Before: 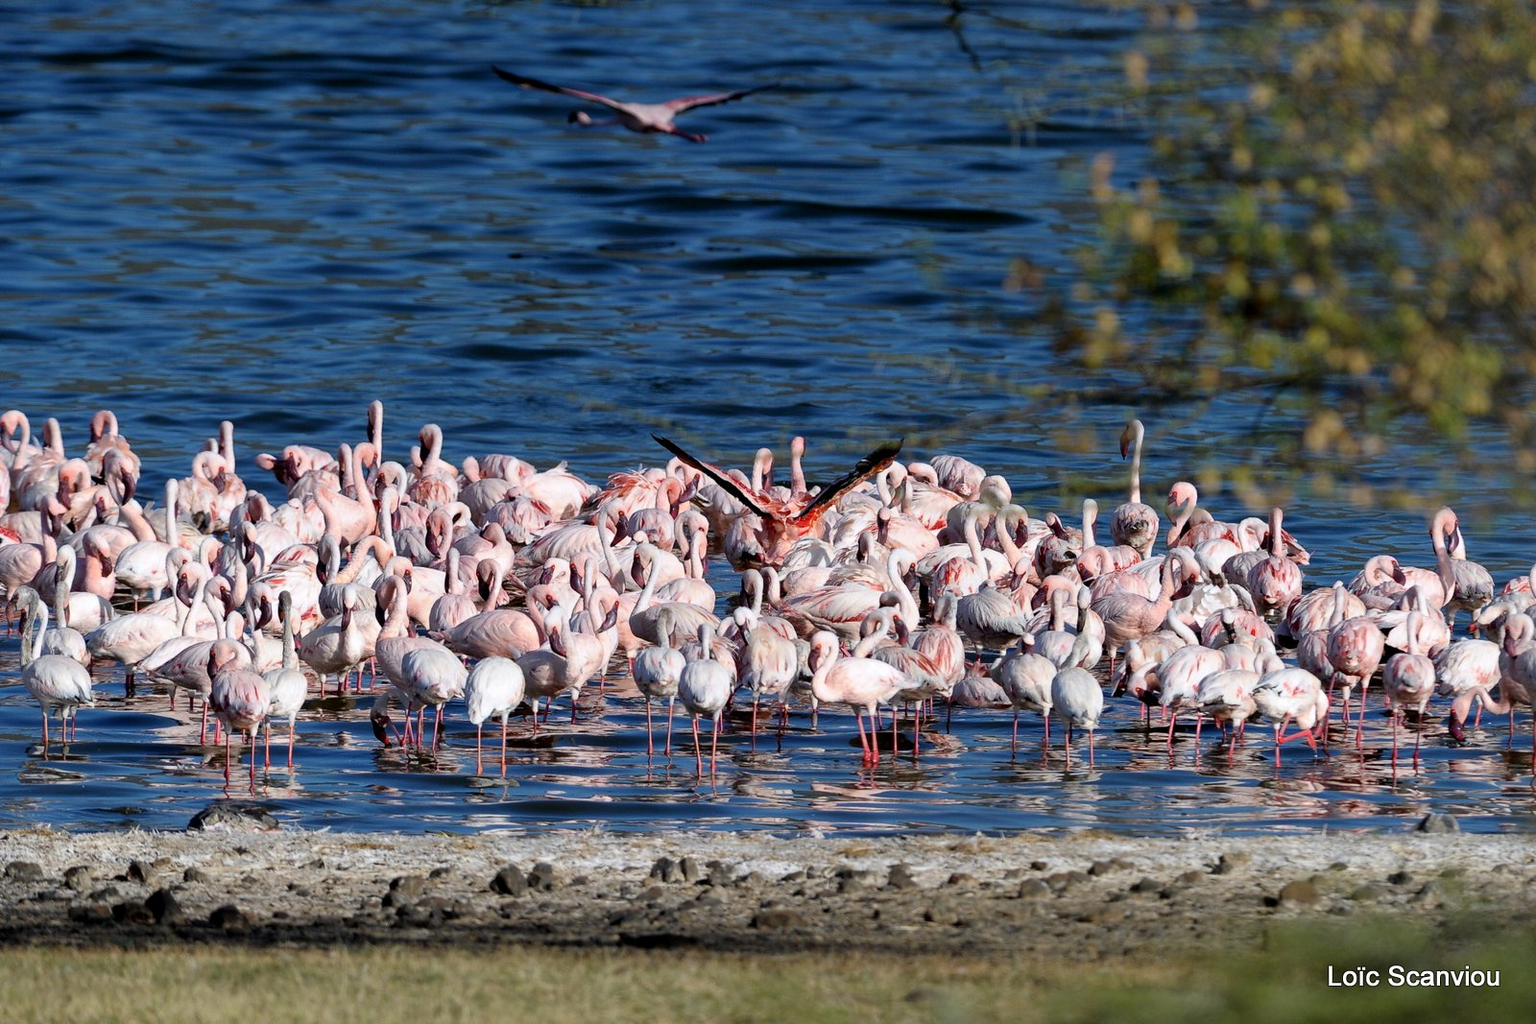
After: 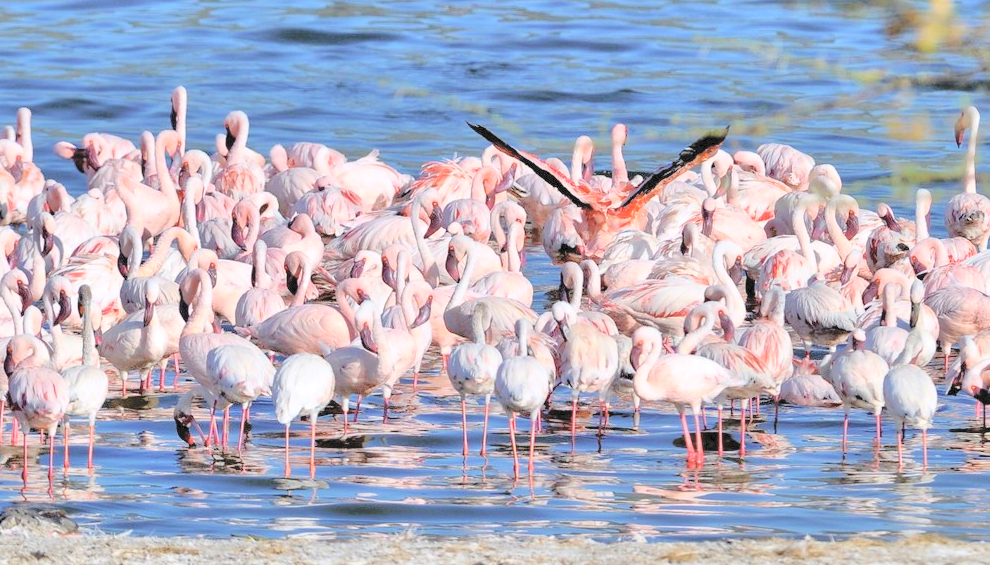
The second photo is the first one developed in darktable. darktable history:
shadows and highlights: shadows 59.65, highlights color adjustment 38.9%, soften with gaussian
tone equalizer: -7 EV 0.146 EV, -6 EV 0.564 EV, -5 EV 1.13 EV, -4 EV 1.36 EV, -3 EV 1.15 EV, -2 EV 0.6 EV, -1 EV 0.154 EV
crop: left 13.282%, top 31.09%, right 24.792%, bottom 15.893%
contrast brightness saturation: brightness 0.984
